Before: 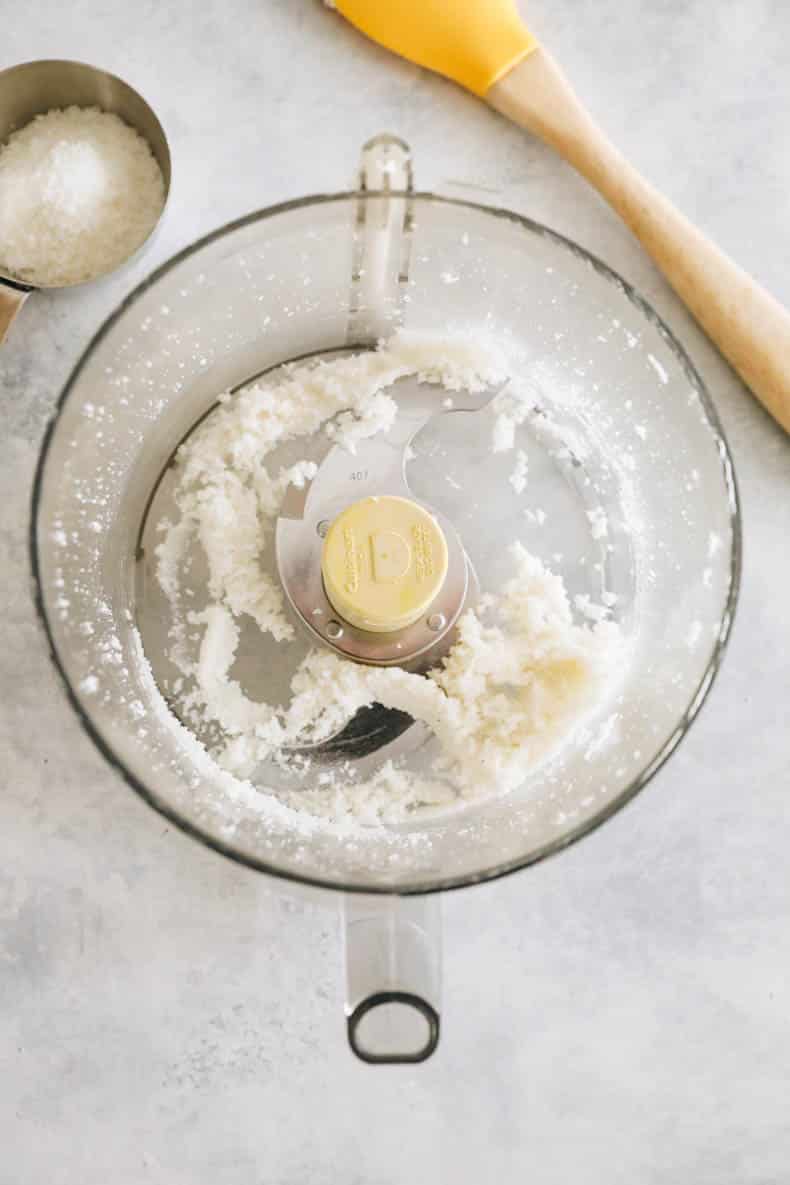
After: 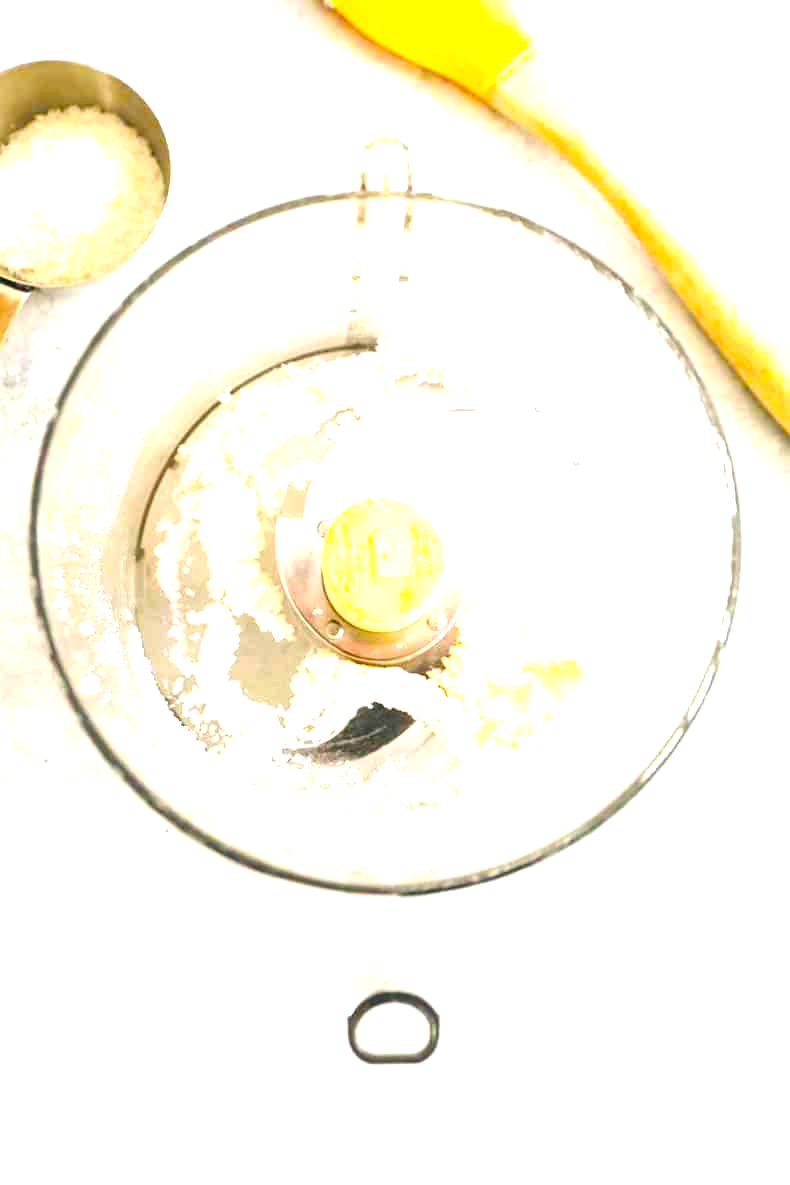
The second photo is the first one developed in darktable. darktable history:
exposure: black level correction 0, exposure 1.388 EV, compensate exposure bias true, compensate highlight preservation false
color balance rgb: linear chroma grading › global chroma 15%, perceptual saturation grading › global saturation 30%
